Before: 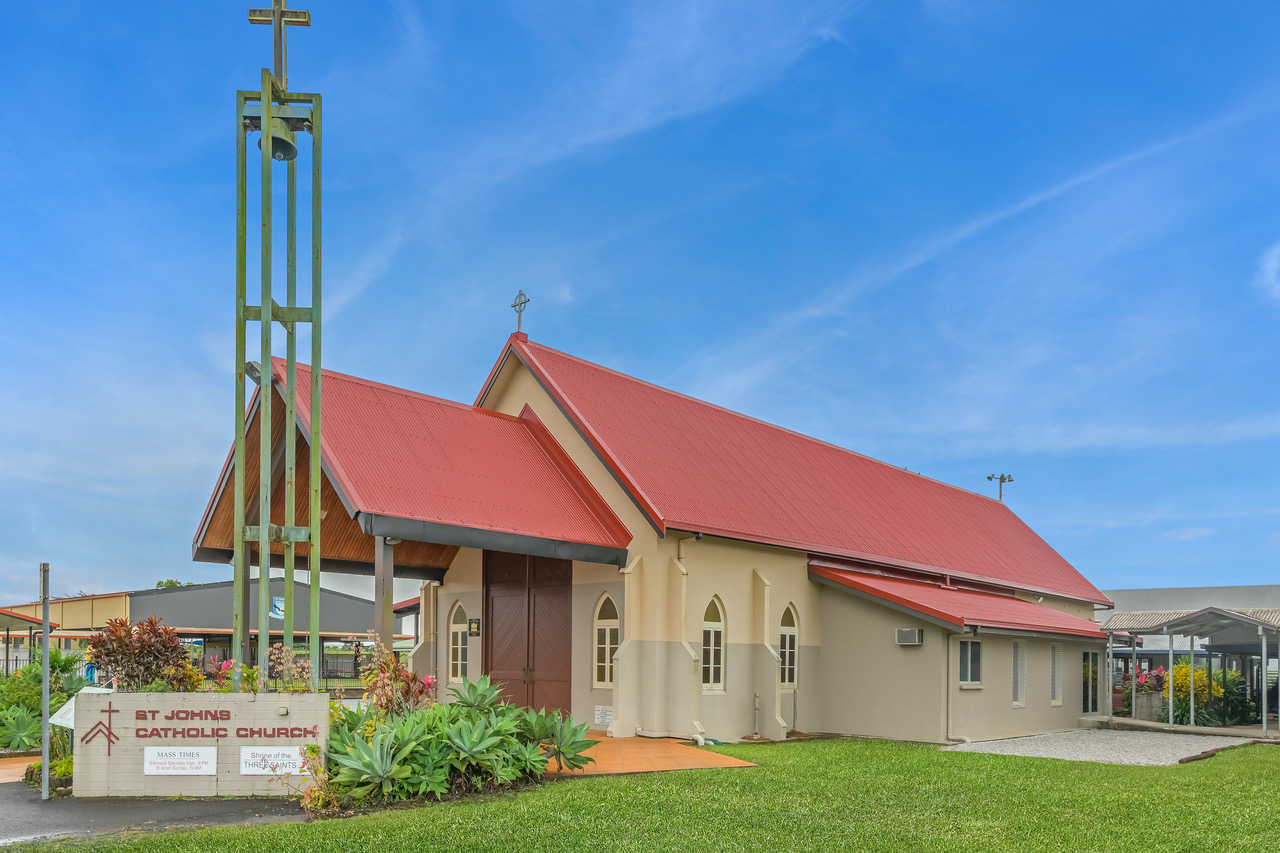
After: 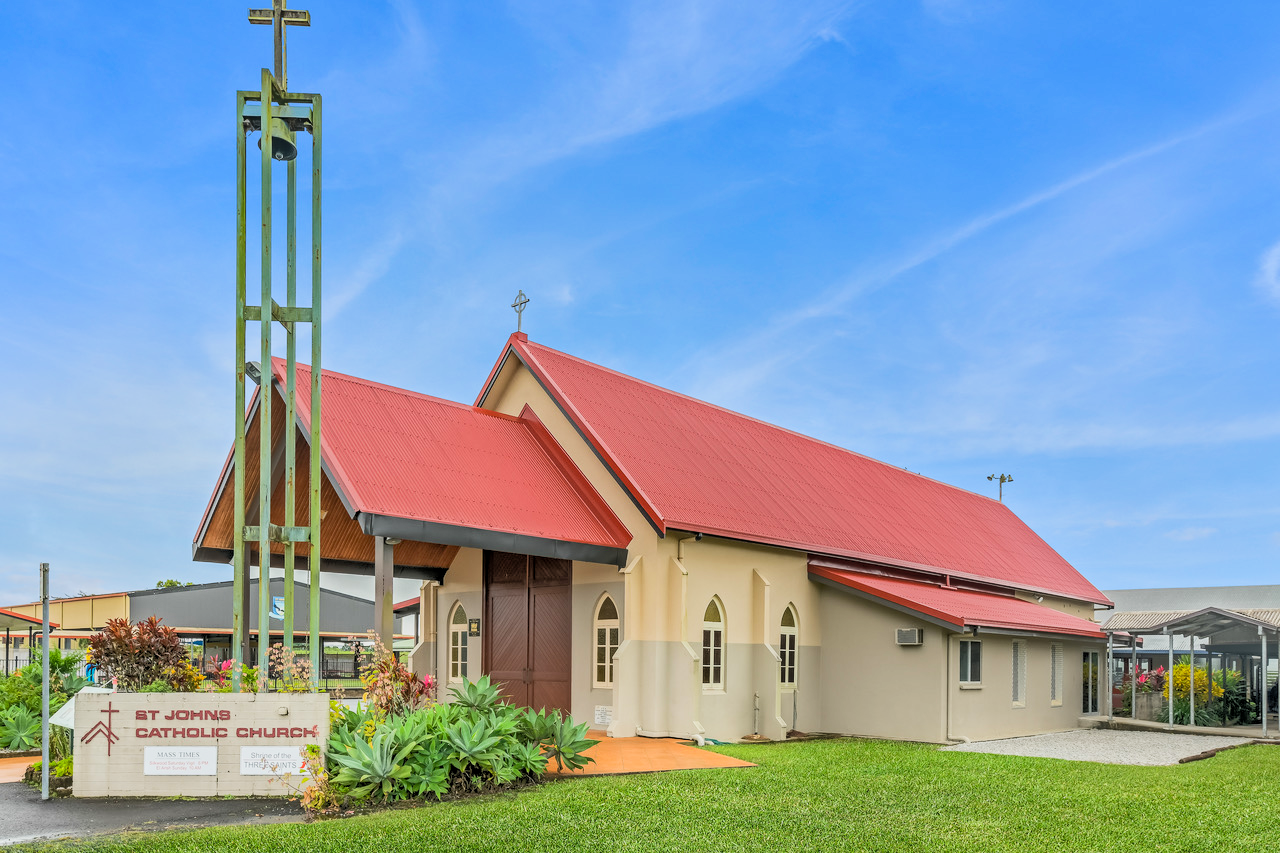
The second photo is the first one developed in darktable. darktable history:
tone equalizer: -8 EV -0.528 EV, -7 EV -0.319 EV, -6 EV -0.083 EV, -5 EV 0.413 EV, -4 EV 0.985 EV, -3 EV 0.791 EV, -2 EV -0.01 EV, -1 EV 0.14 EV, +0 EV -0.012 EV, smoothing 1
filmic rgb: black relative exposure -5 EV, hardness 2.88, contrast 1.3, highlights saturation mix -30%
local contrast: highlights 100%, shadows 100%, detail 120%, midtone range 0.2
contrast brightness saturation: contrast 0.07, brightness 0.08, saturation 0.18
